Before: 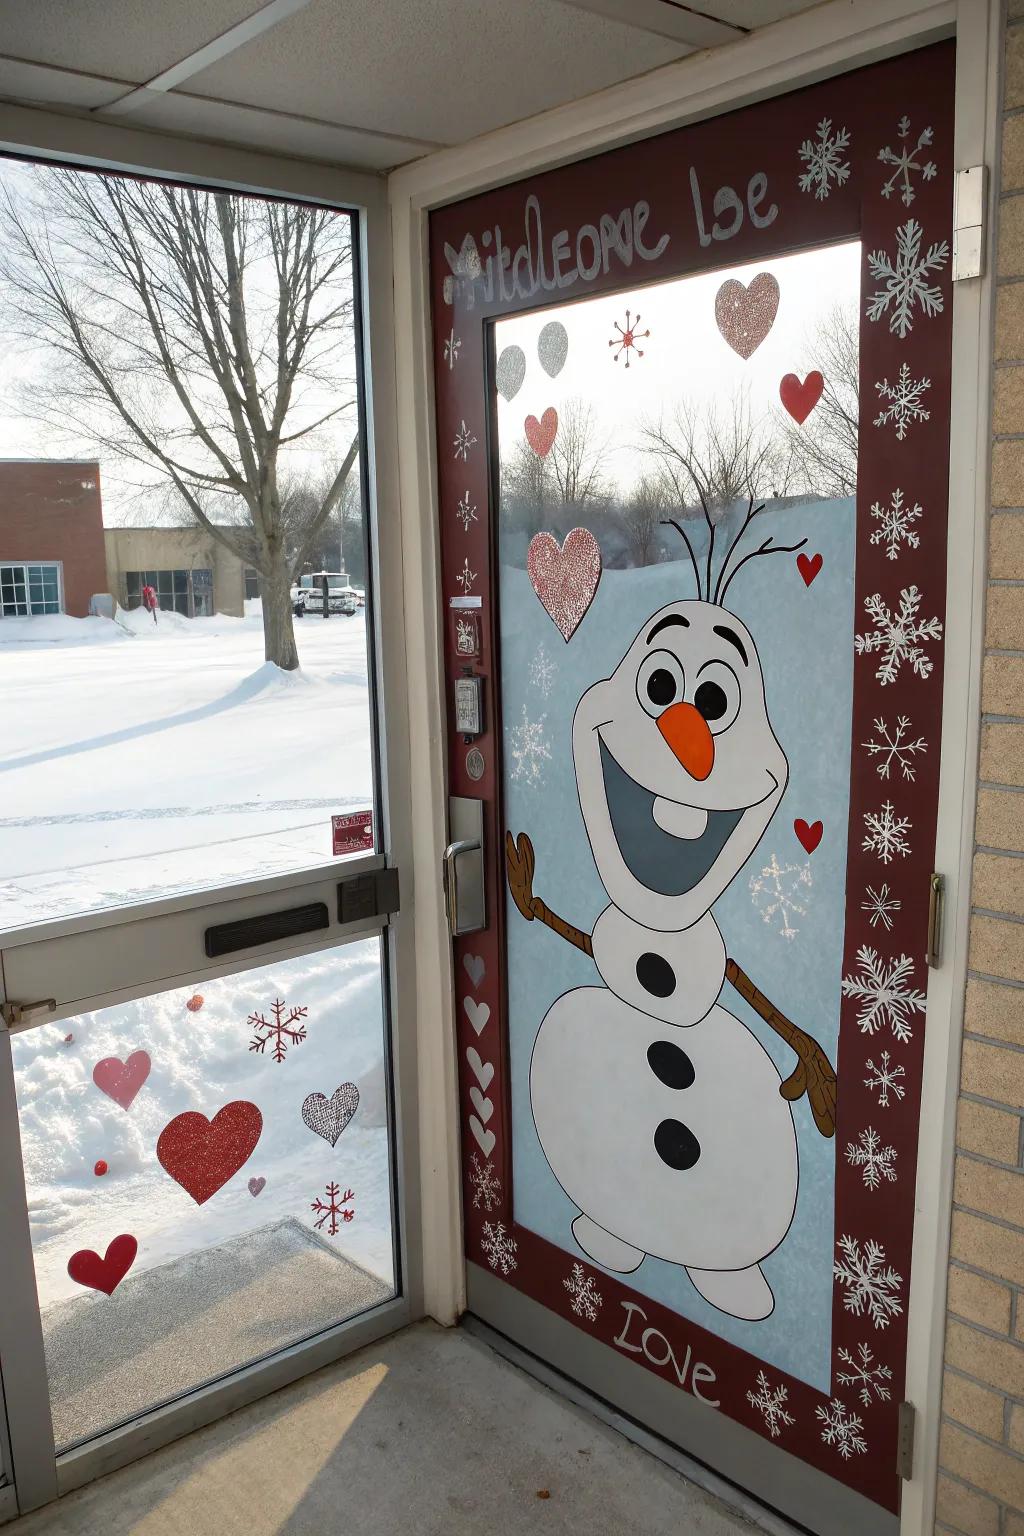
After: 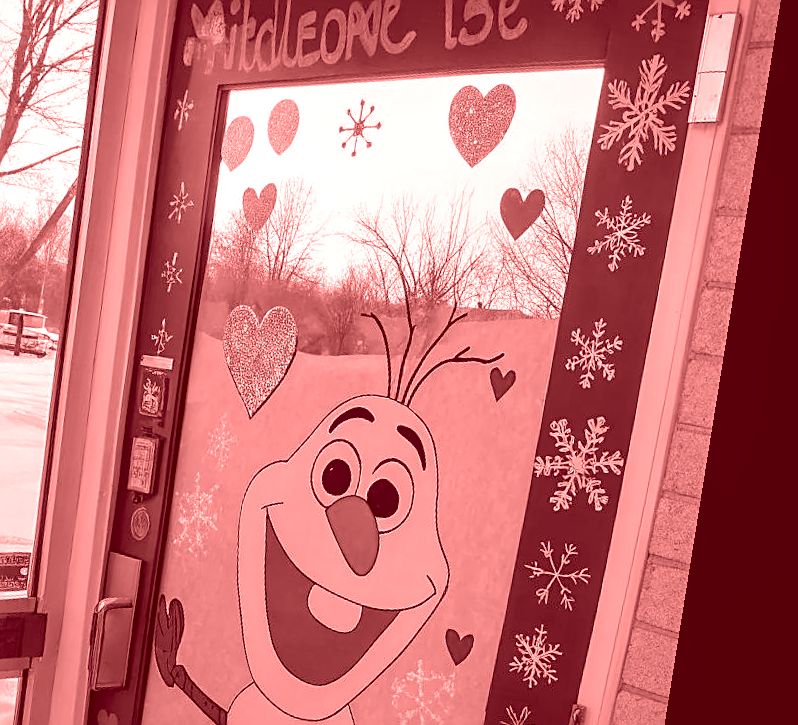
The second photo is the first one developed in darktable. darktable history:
sharpen: on, module defaults
base curve: curves: ch0 [(0, 0) (0.74, 0.67) (1, 1)]
rotate and perspective: rotation 9.12°, automatic cropping off
graduated density: rotation -180°, offset 24.95
crop: left 36.005%, top 18.293%, right 0.31%, bottom 38.444%
local contrast: on, module defaults
colorize: saturation 60%, source mix 100%
